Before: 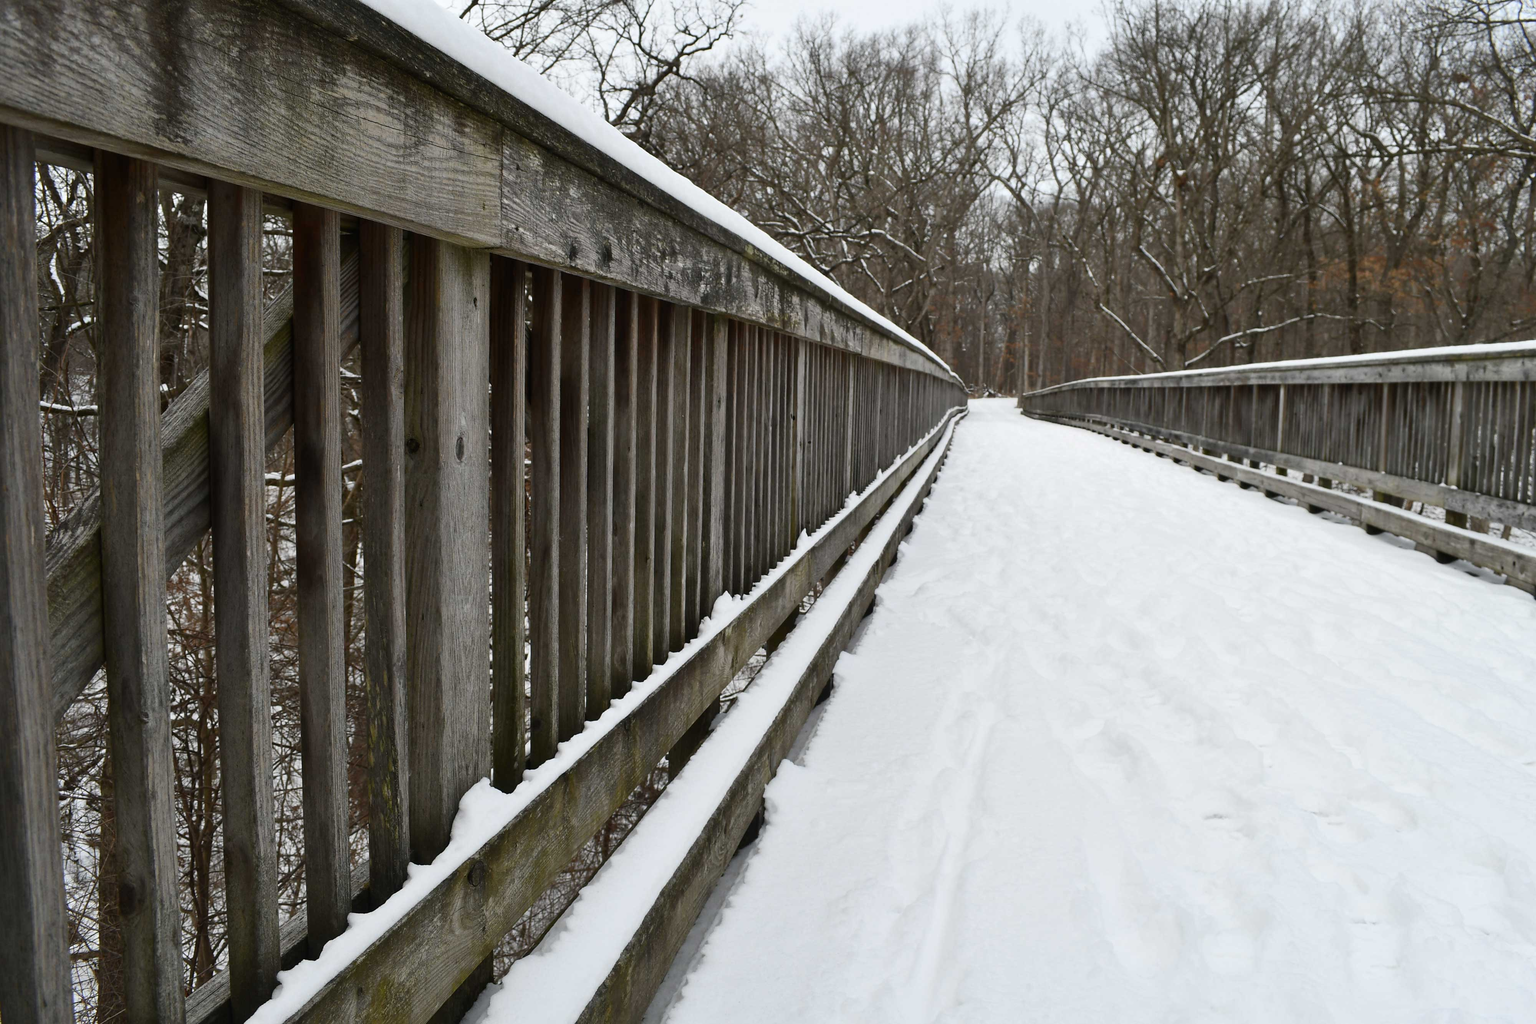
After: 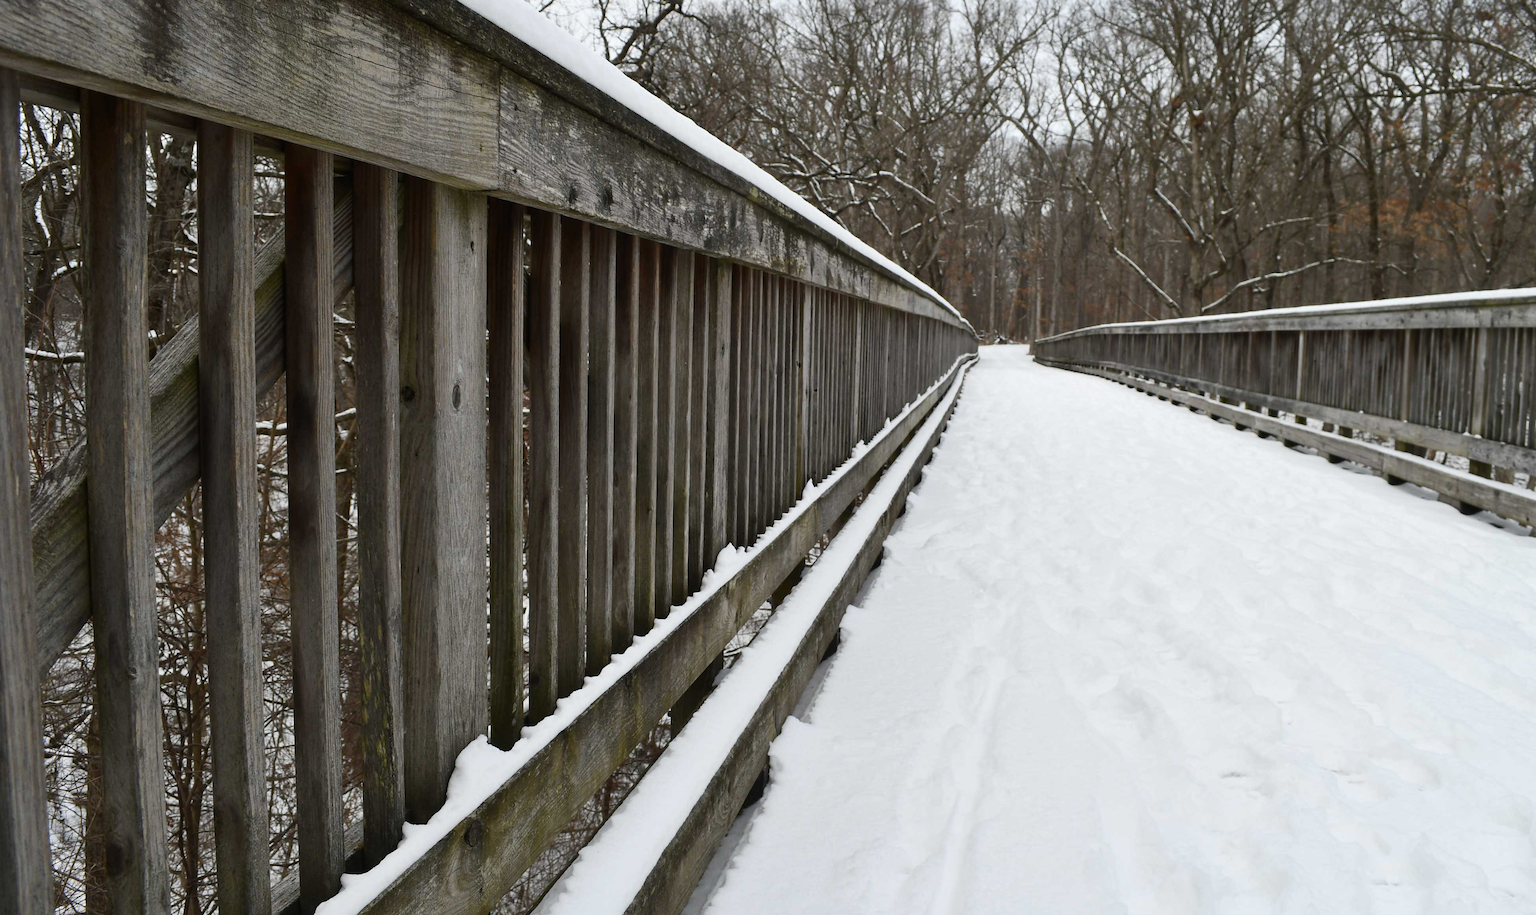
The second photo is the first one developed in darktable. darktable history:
crop: left 1.074%, top 6.17%, right 1.613%, bottom 6.786%
